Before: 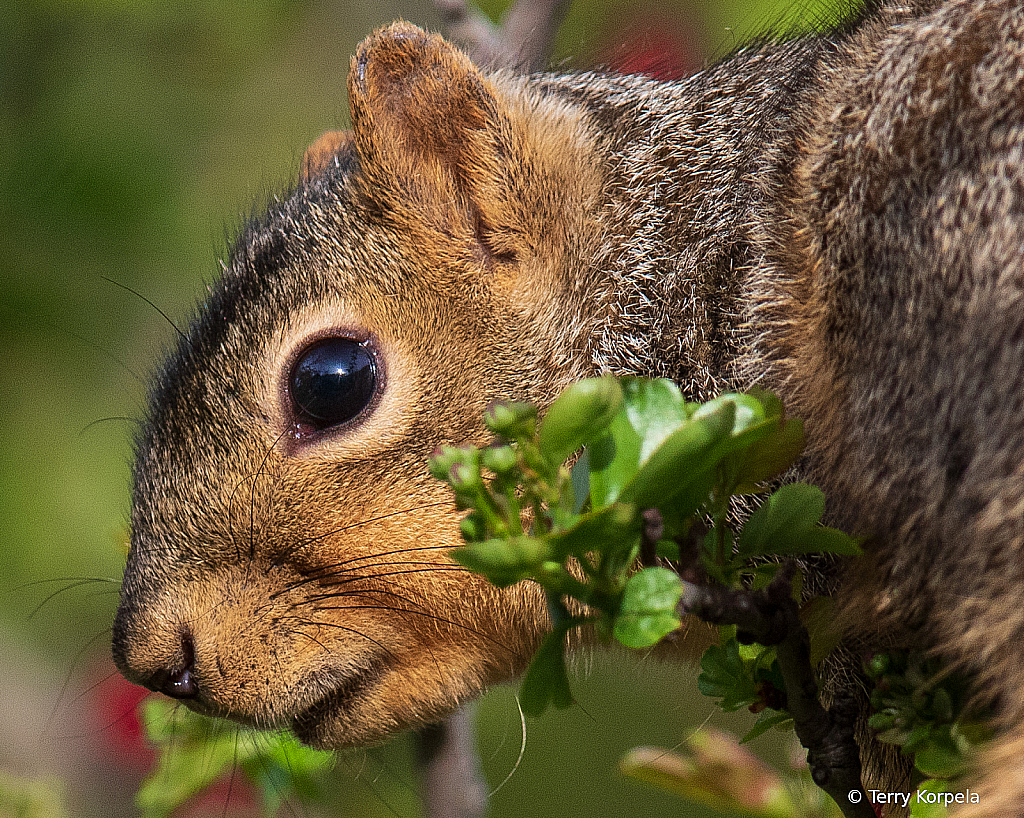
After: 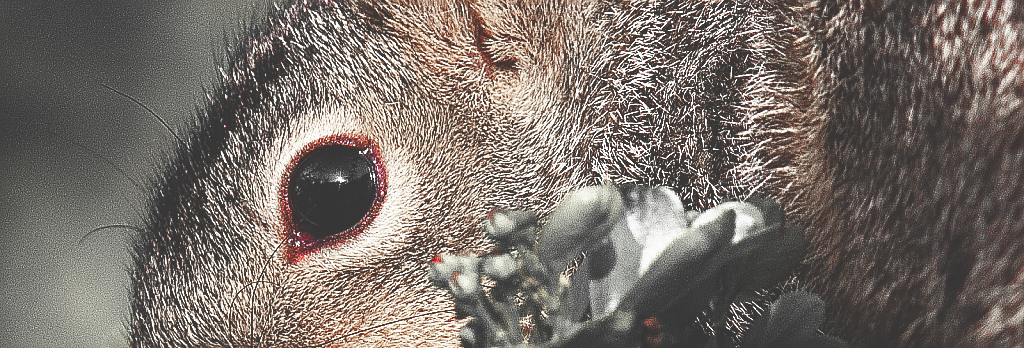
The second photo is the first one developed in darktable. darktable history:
color zones: curves: ch1 [(0, 0.831) (0.08, 0.771) (0.157, 0.268) (0.241, 0.207) (0.562, -0.005) (0.714, -0.013) (0.876, 0.01) (1, 0.831)], mix 32.06%
sharpen: on, module defaults
crop and rotate: top 23.528%, bottom 33.848%
base curve: curves: ch0 [(0, 0.036) (0.007, 0.037) (0.604, 0.887) (1, 1)], preserve colors none
